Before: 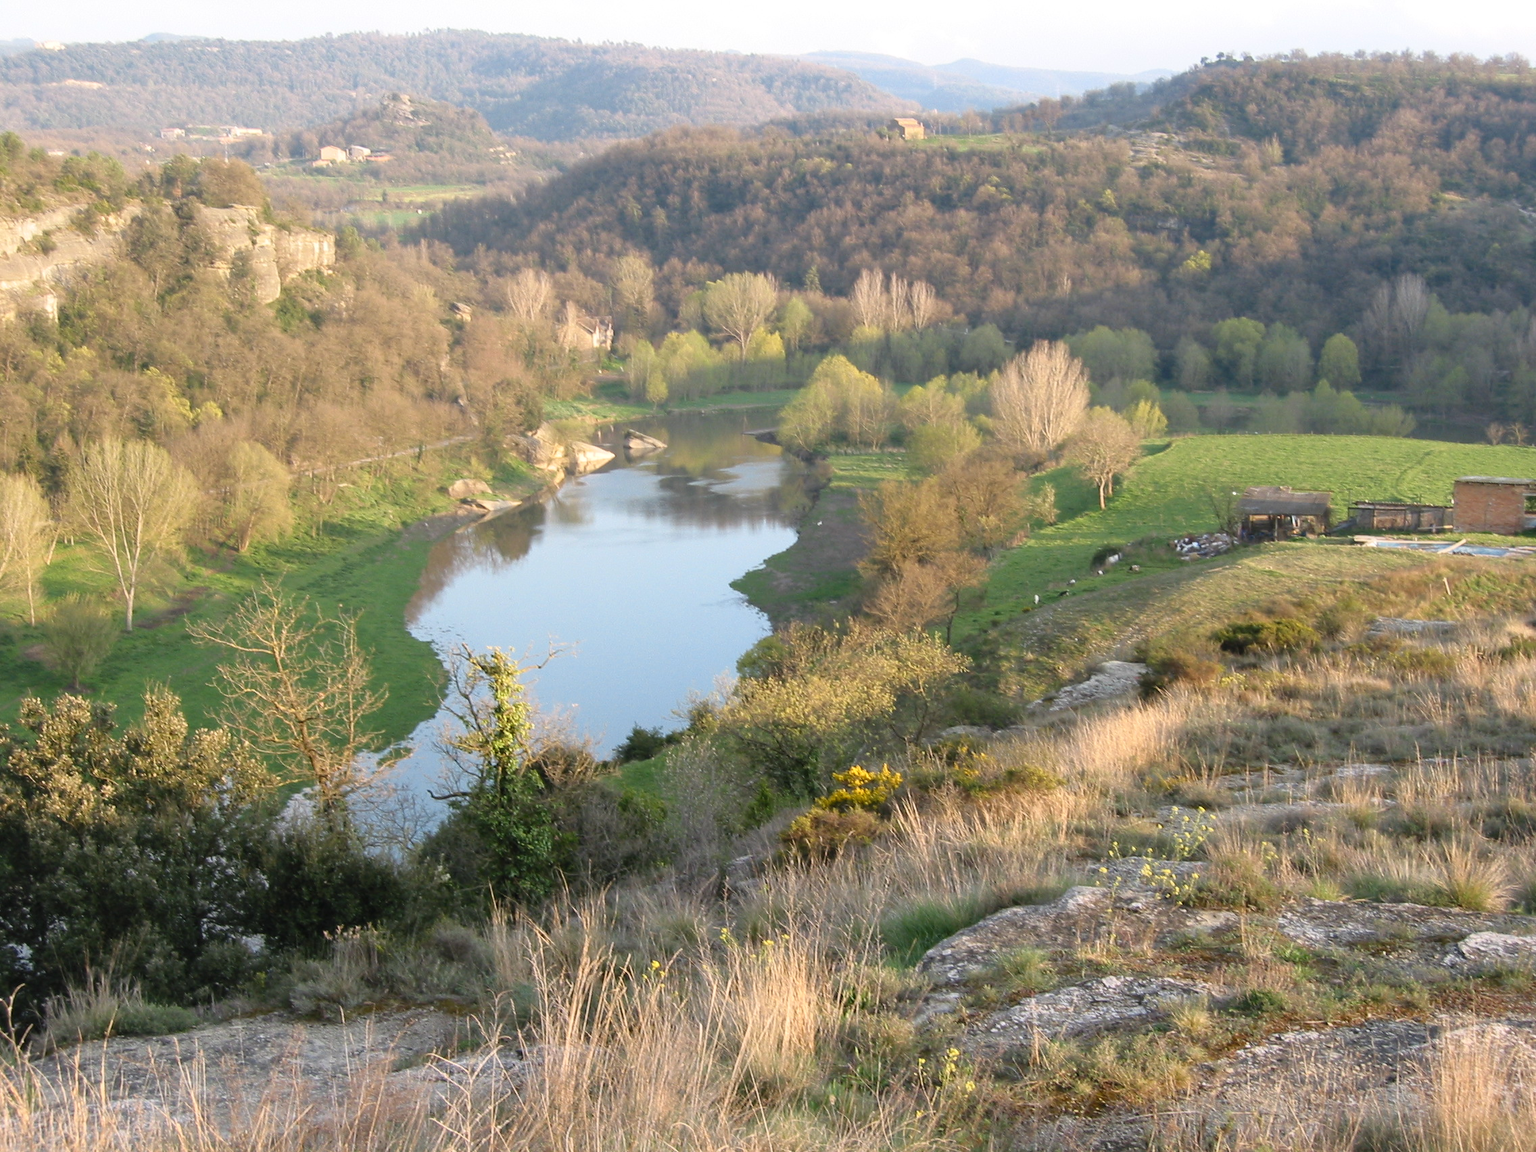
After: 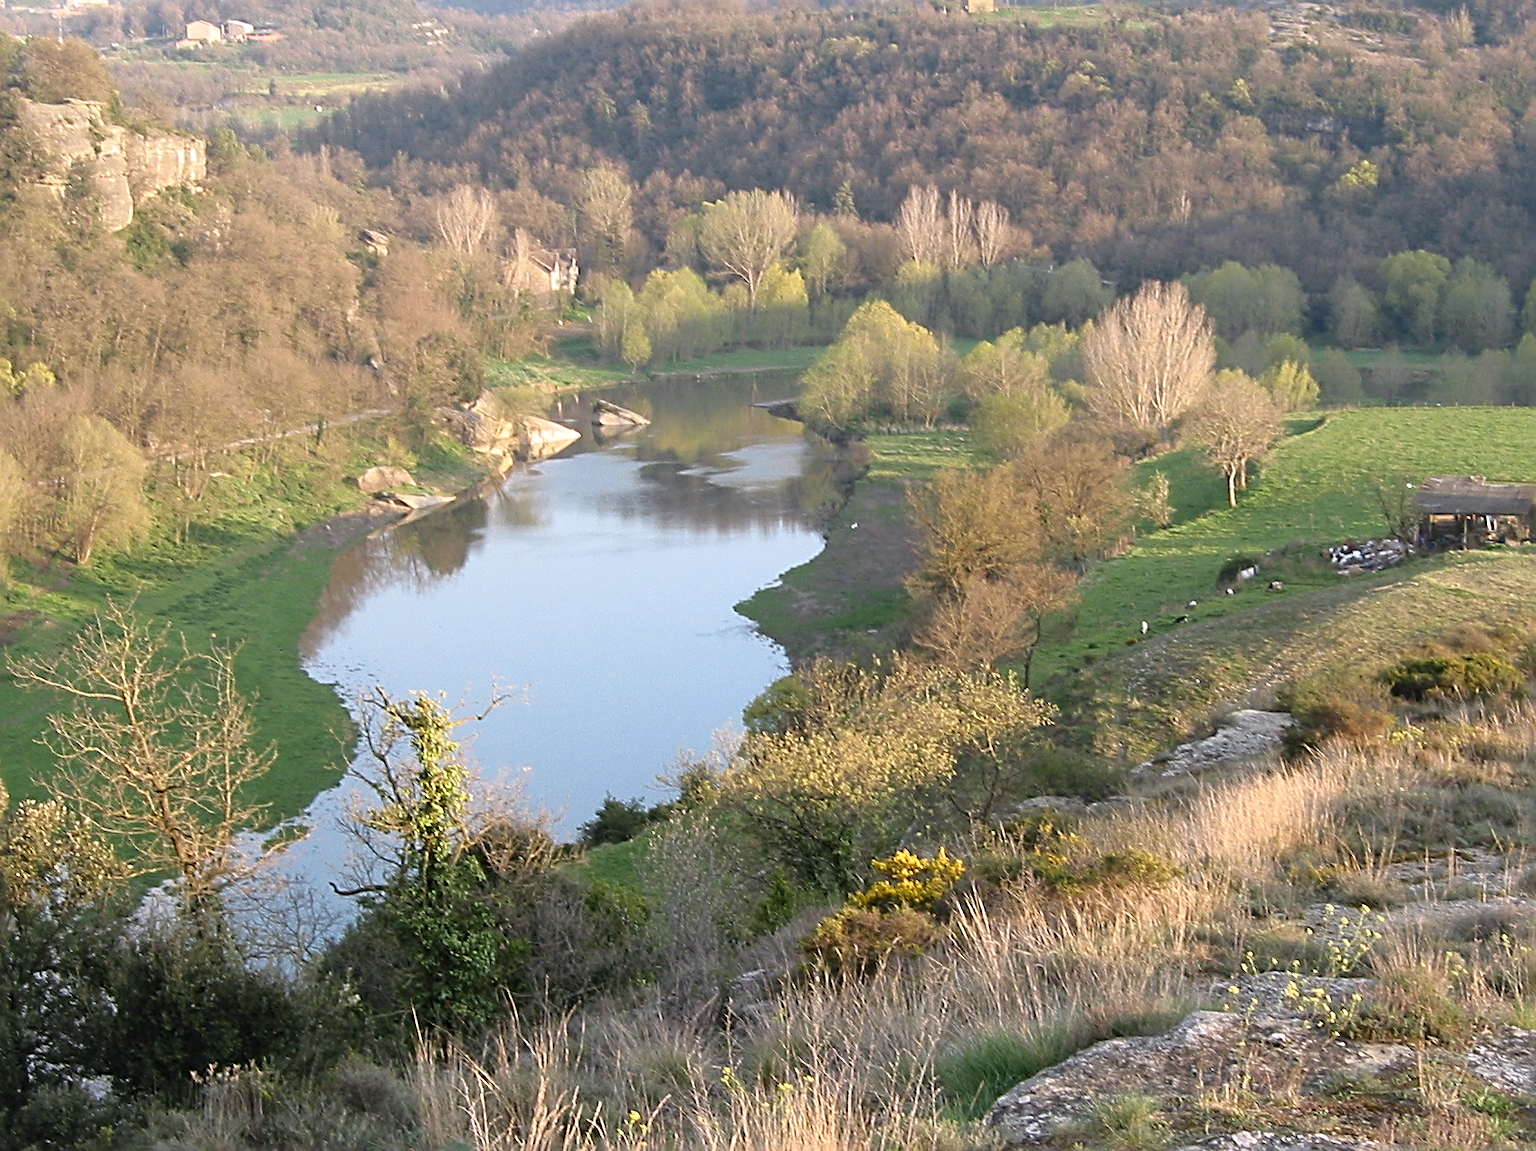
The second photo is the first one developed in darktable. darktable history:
contrast brightness saturation: saturation -0.05
sharpen: radius 2.817, amount 0.715
crop and rotate: left 11.831%, top 11.346%, right 13.429%, bottom 13.899%
white balance: red 1.009, blue 1.027
